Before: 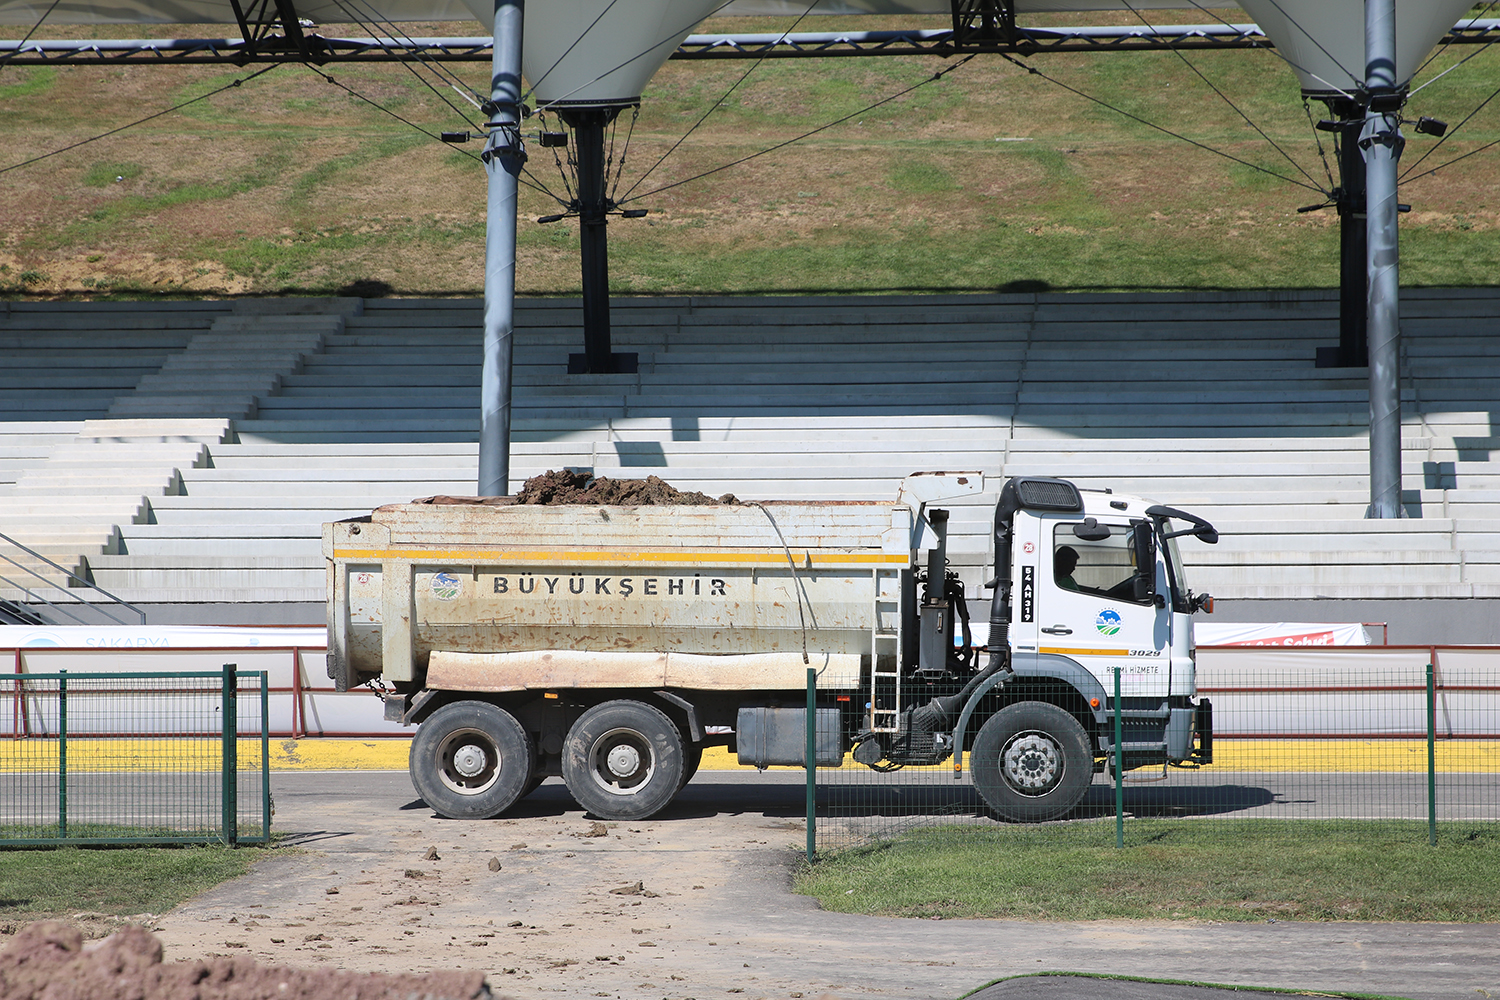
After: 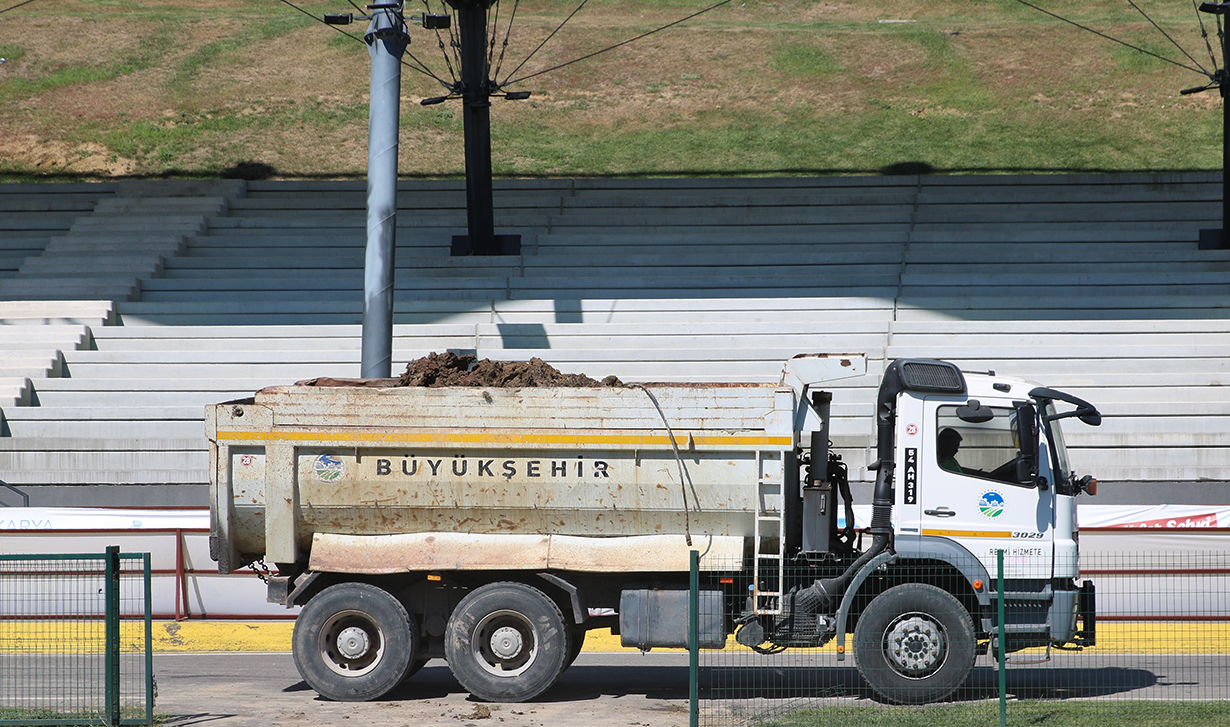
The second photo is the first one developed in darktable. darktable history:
crop: left 7.856%, top 11.836%, right 10.12%, bottom 15.387%
shadows and highlights: radius 108.52, shadows 40.68, highlights -72.88, low approximation 0.01, soften with gaussian
color zones: curves: ch0 [(0, 0.5) (0.143, 0.5) (0.286, 0.5) (0.429, 0.5) (0.571, 0.5) (0.714, 0.476) (0.857, 0.5) (1, 0.5)]; ch2 [(0, 0.5) (0.143, 0.5) (0.286, 0.5) (0.429, 0.5) (0.571, 0.5) (0.714, 0.487) (0.857, 0.5) (1, 0.5)]
